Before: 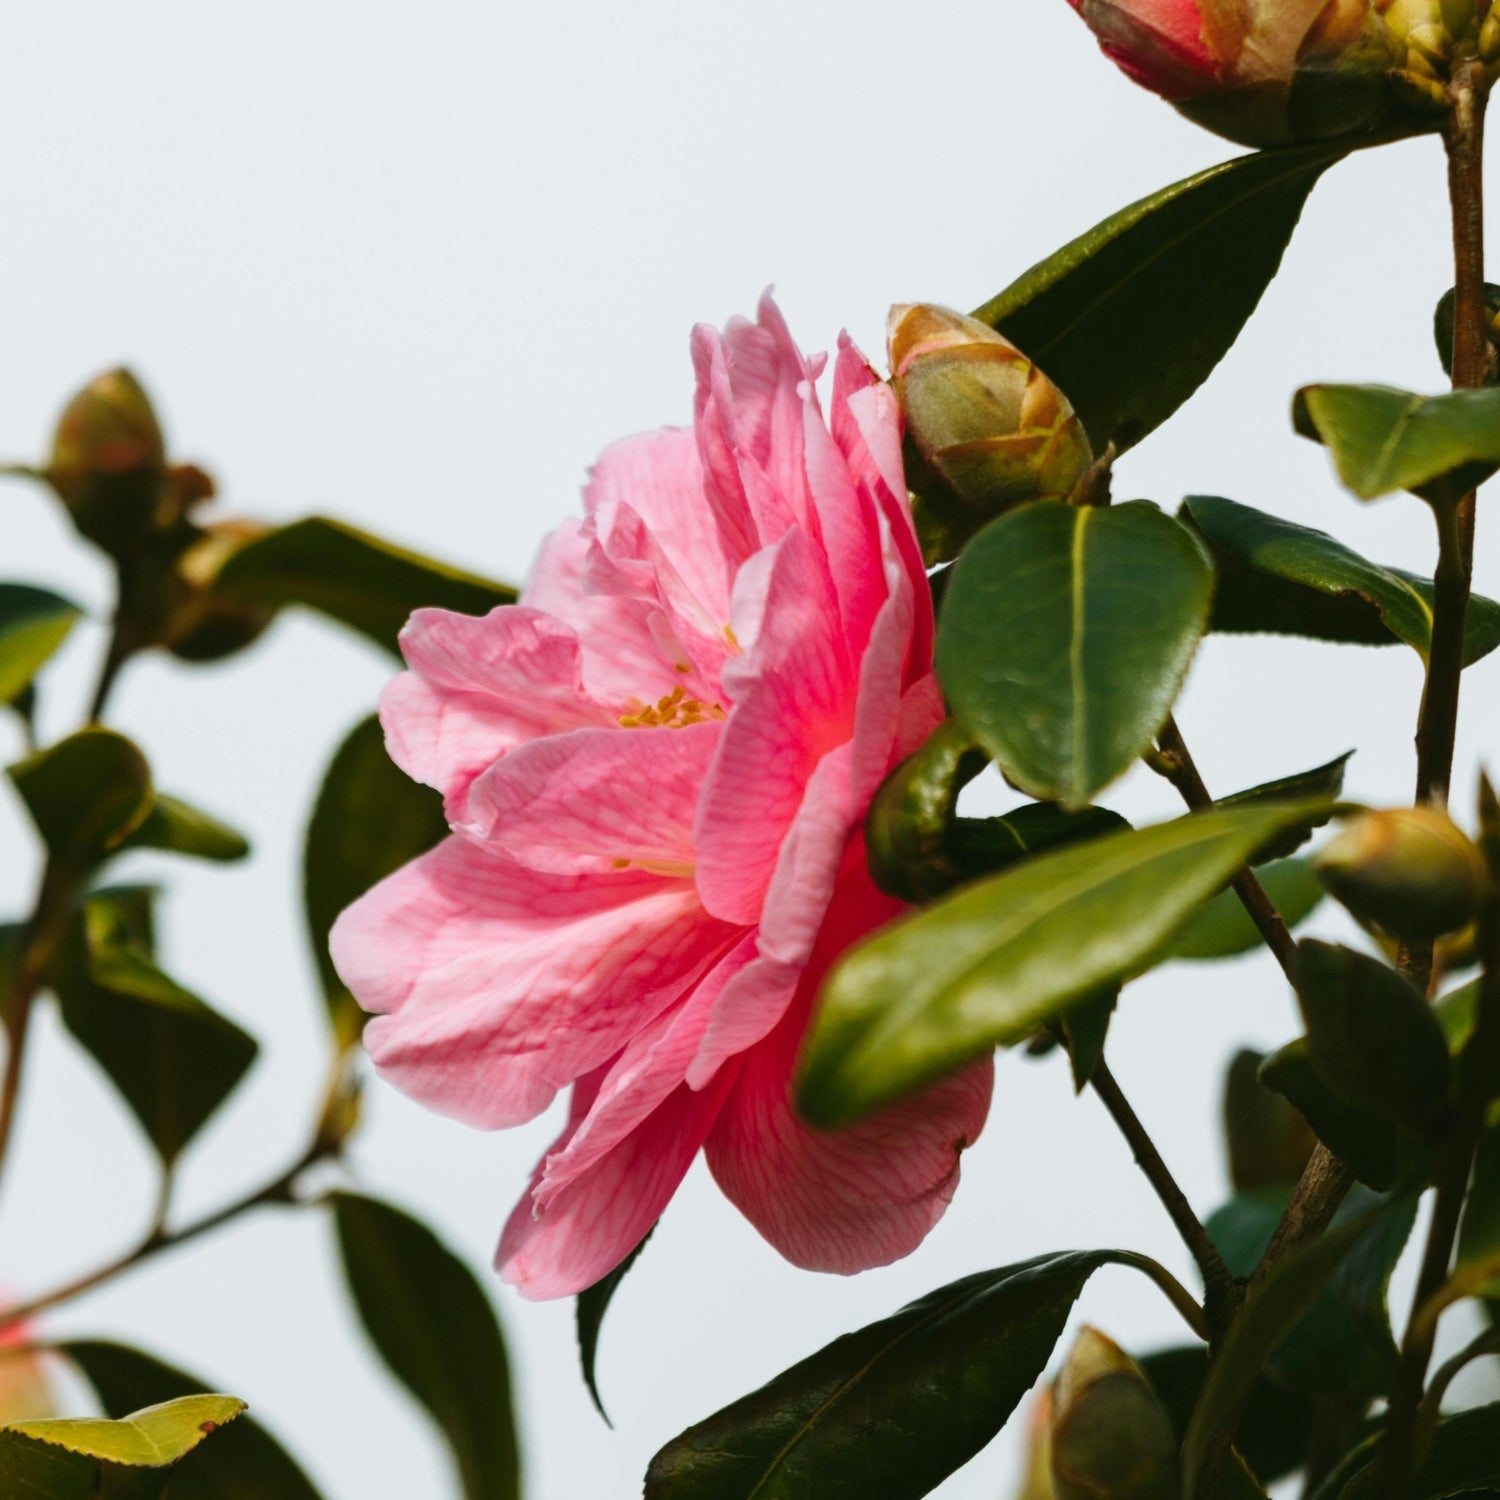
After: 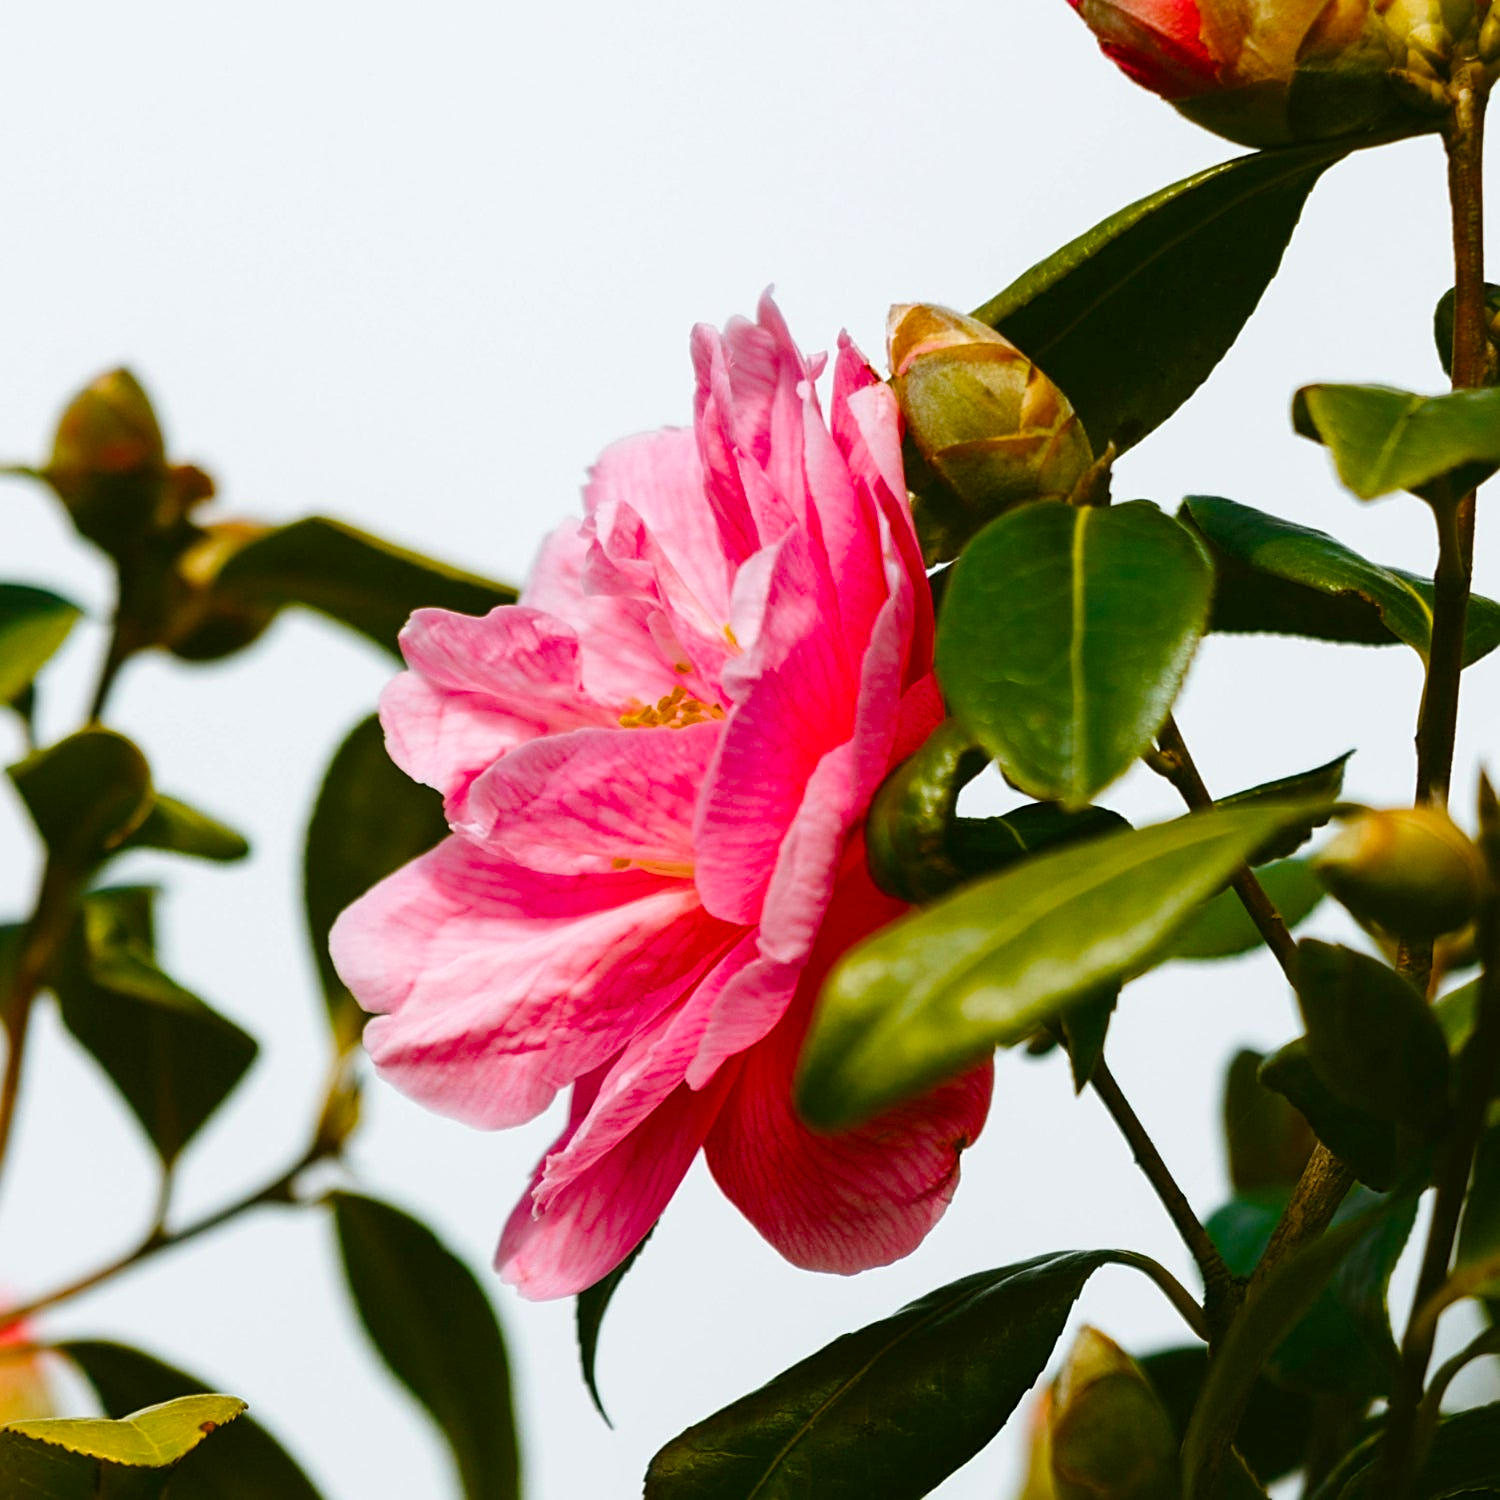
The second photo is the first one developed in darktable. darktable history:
sharpen: on, module defaults
exposure: exposure 0.128 EV, compensate exposure bias true, compensate highlight preservation false
color balance rgb: perceptual saturation grading › global saturation 34.735%, perceptual saturation grading › highlights -25.277%, perceptual saturation grading › shadows 49.807%
